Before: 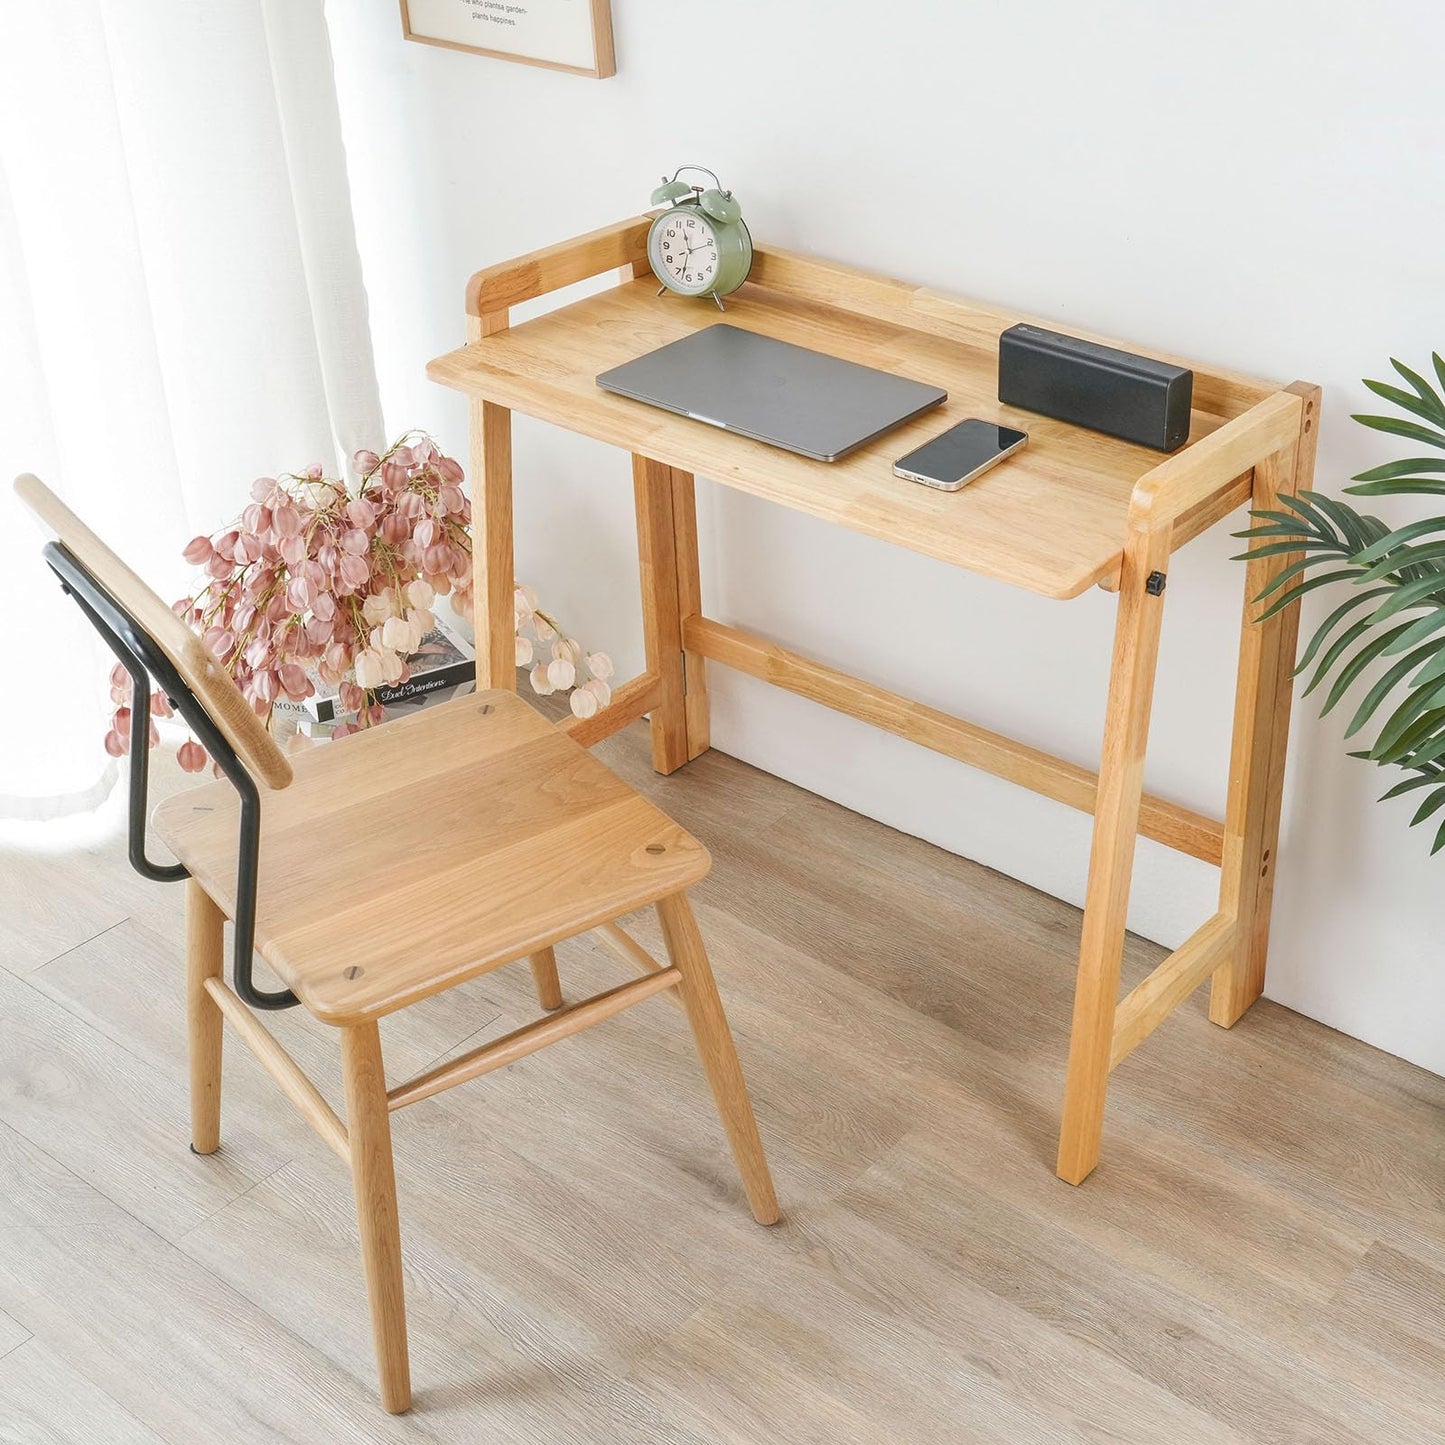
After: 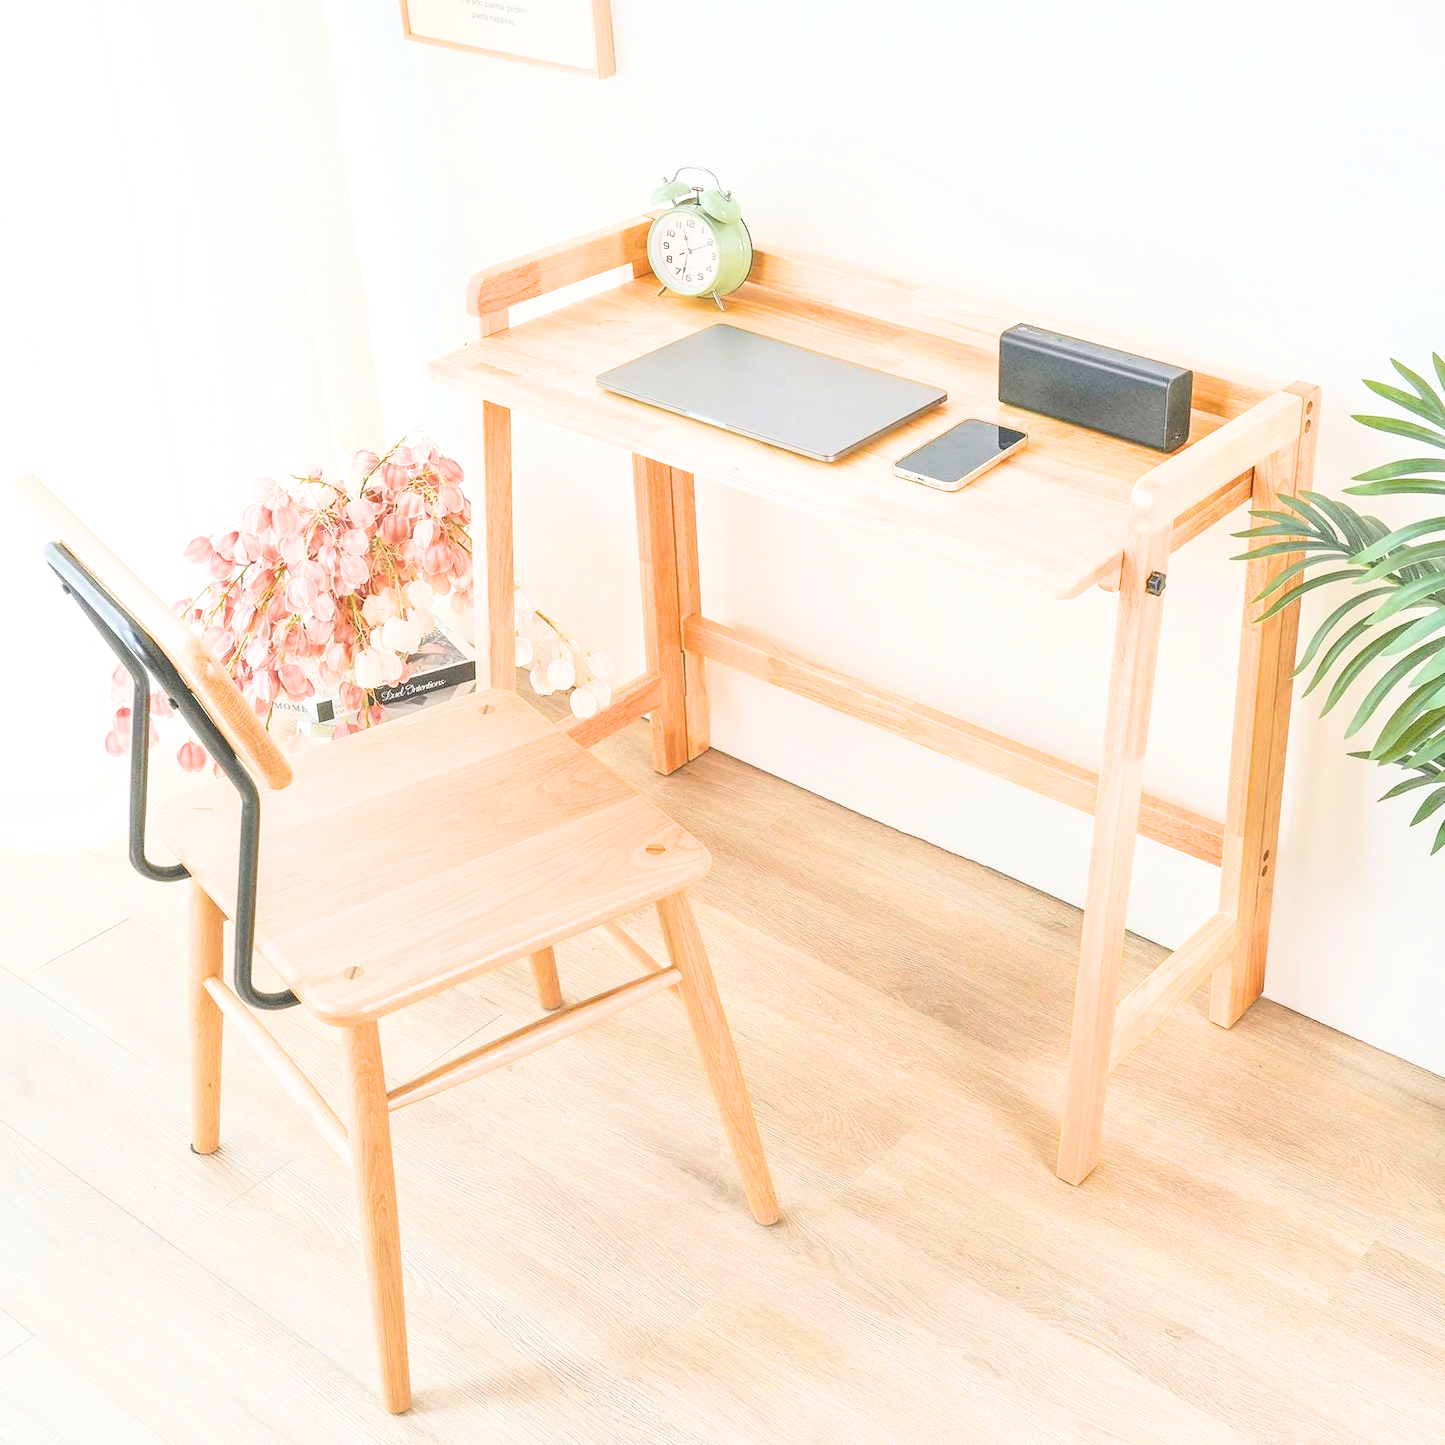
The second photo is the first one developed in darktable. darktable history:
exposure: exposure 2.003 EV, compensate highlight preservation false
filmic rgb: black relative exposure -7.65 EV, white relative exposure 4.56 EV, hardness 3.61, color science v6 (2022)
